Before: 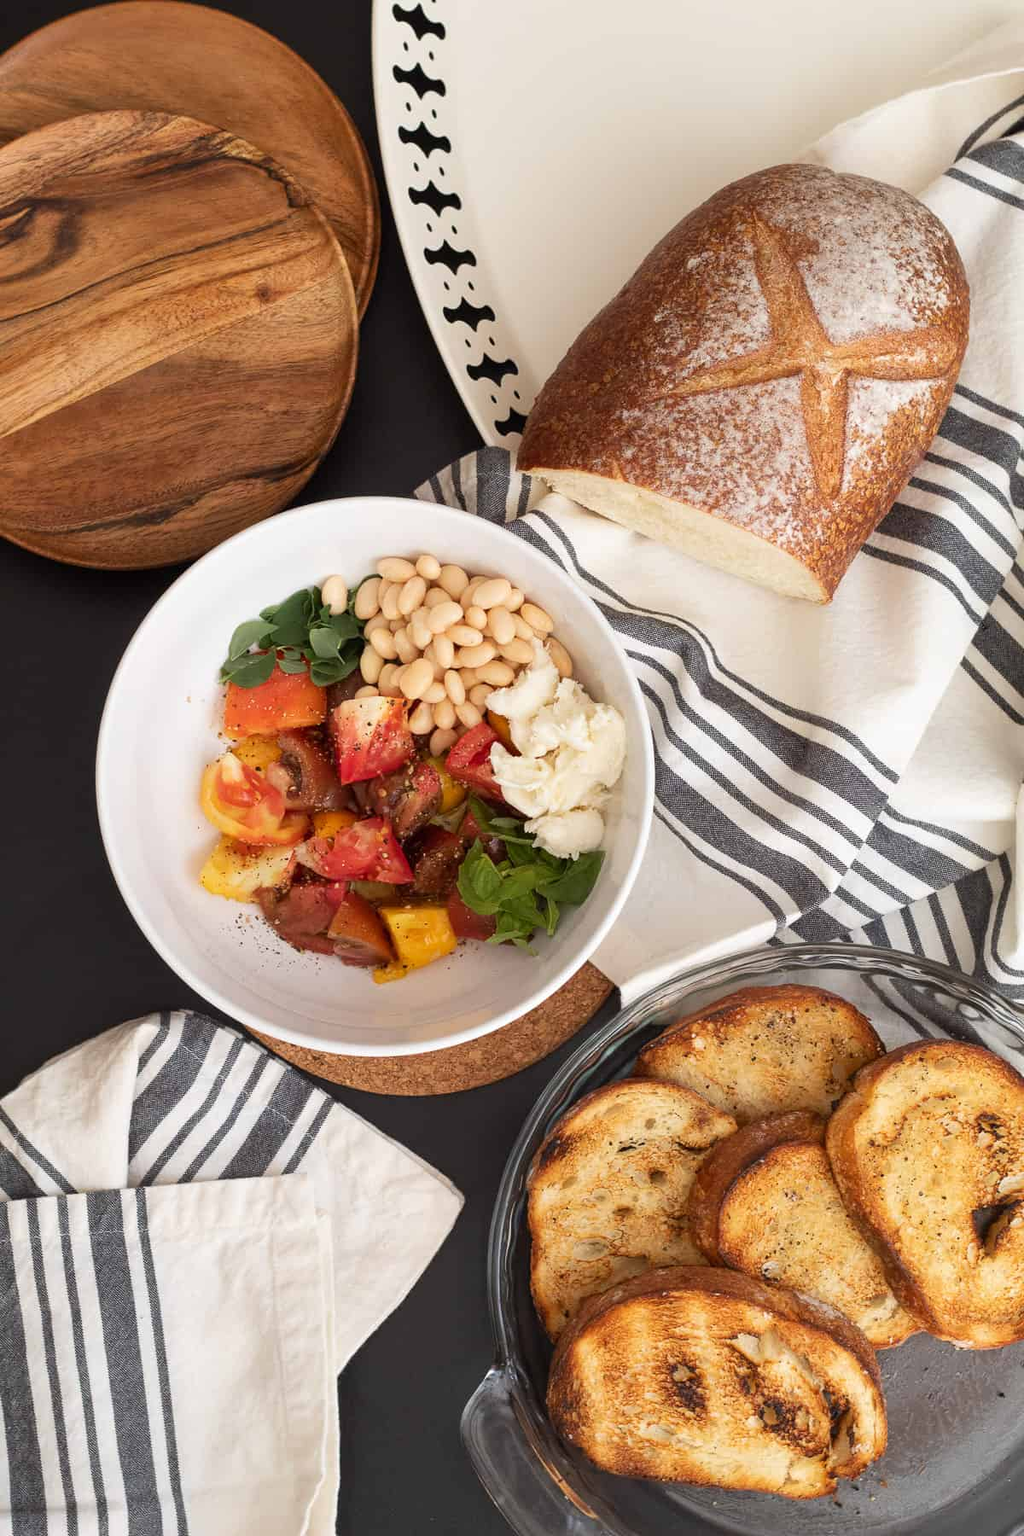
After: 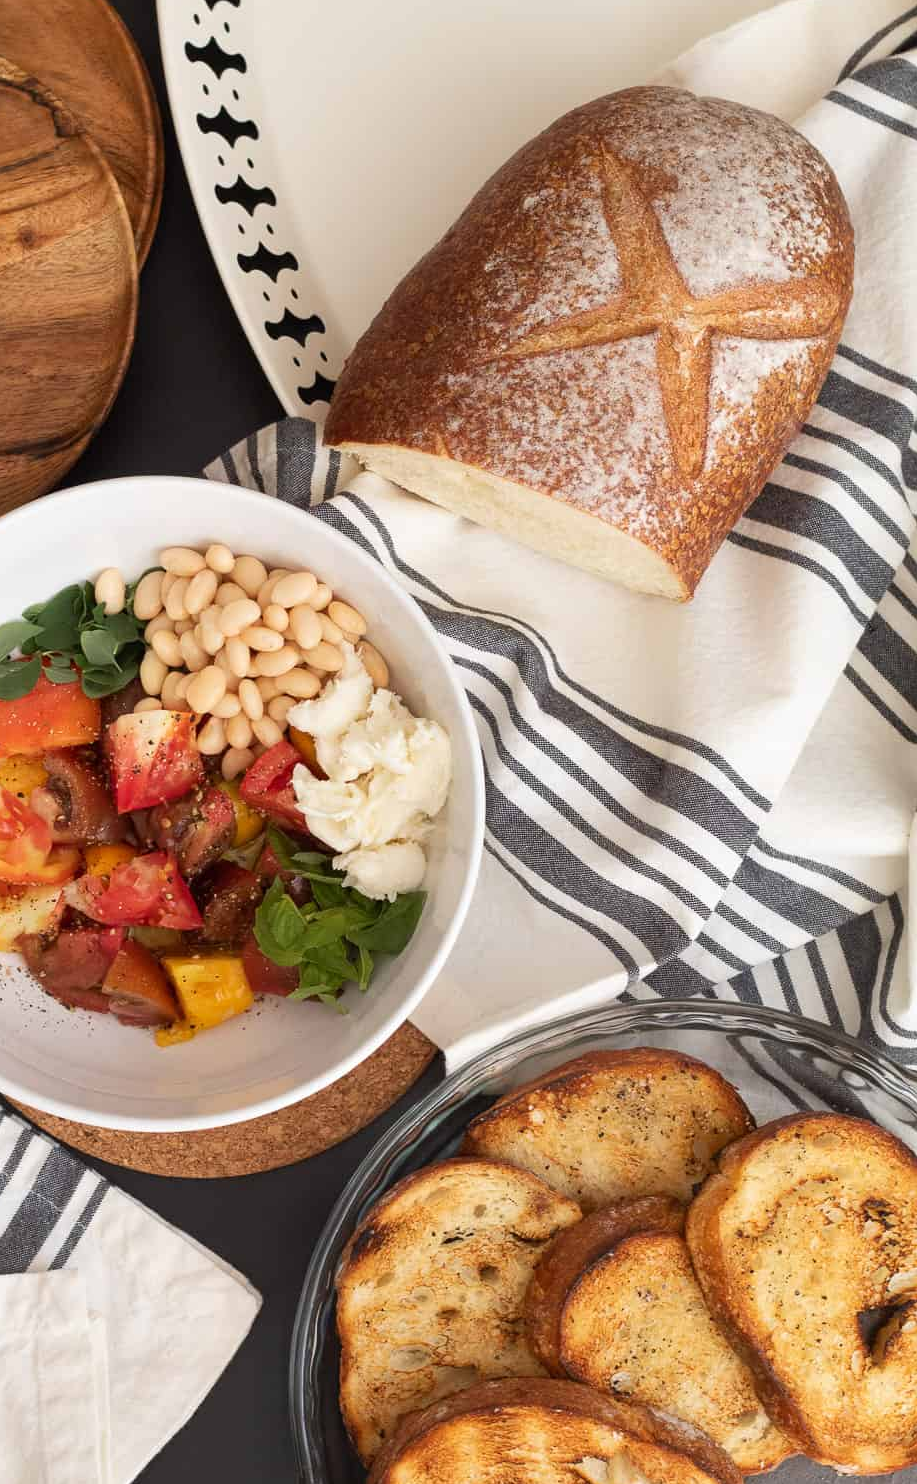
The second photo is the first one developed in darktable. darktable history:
crop: left 23.534%, top 5.895%, bottom 11.647%
